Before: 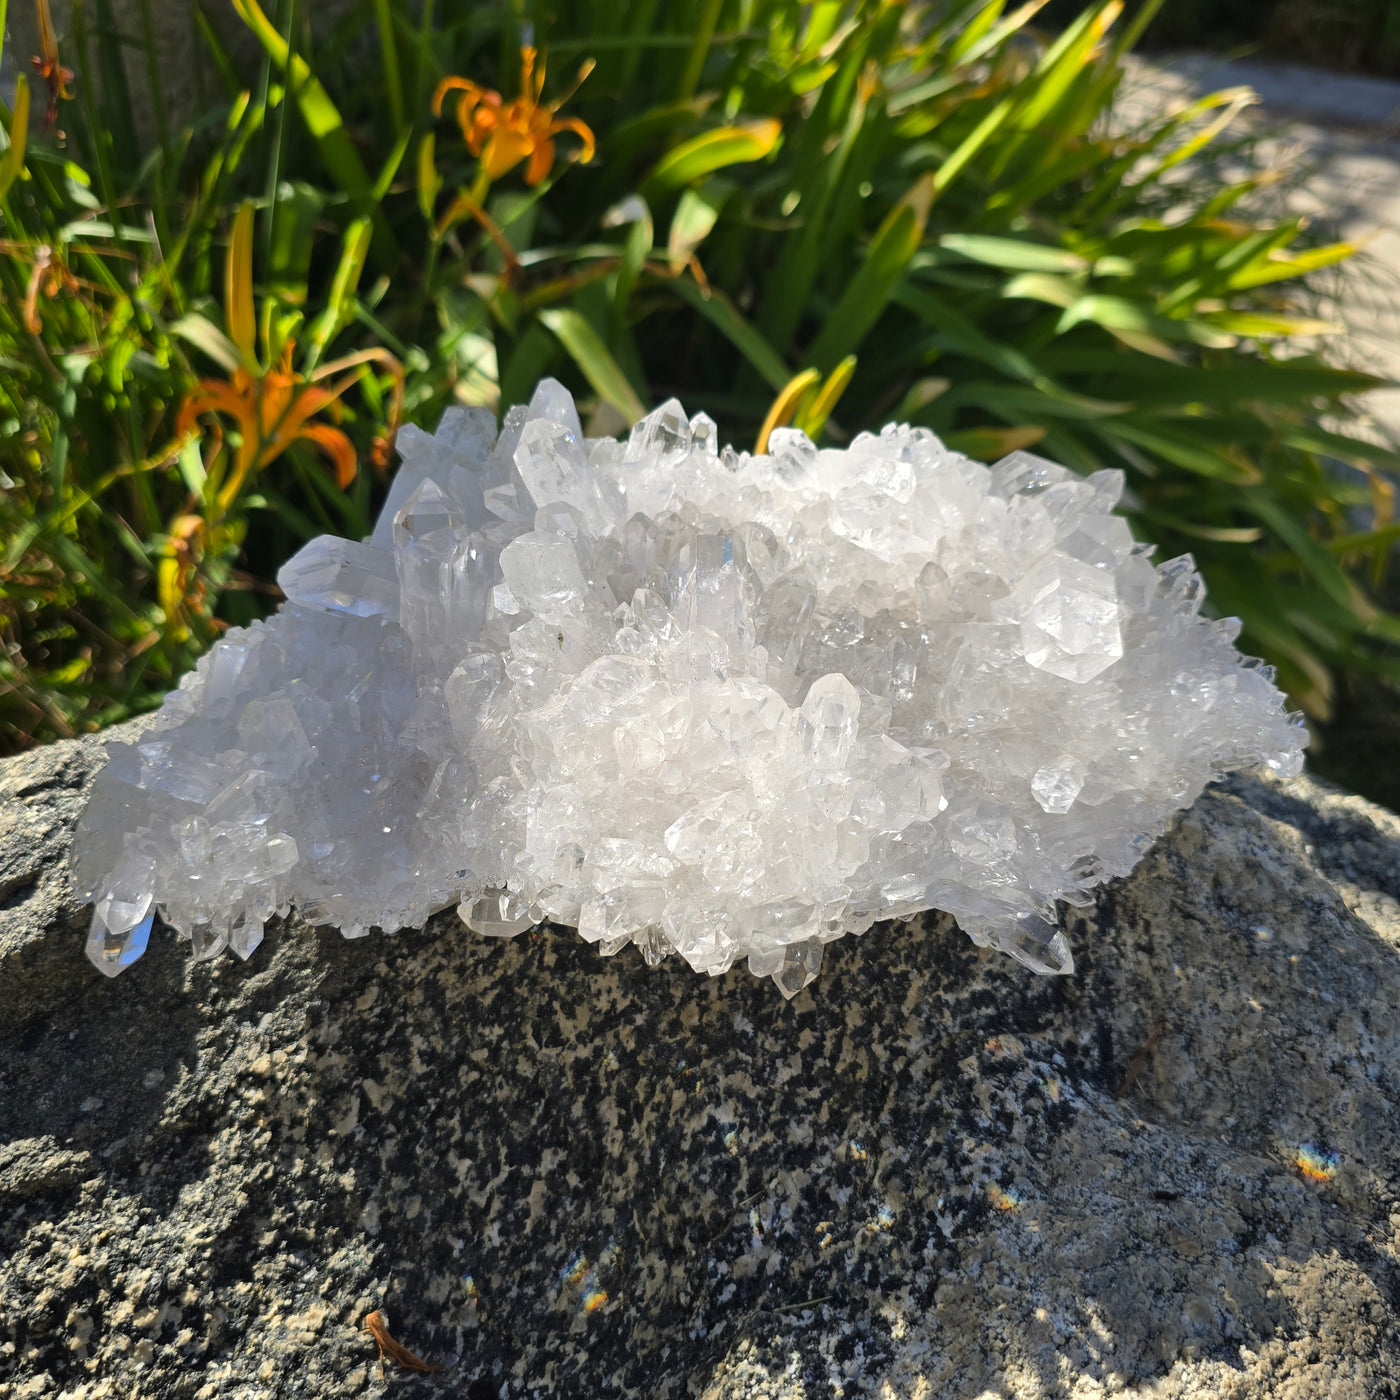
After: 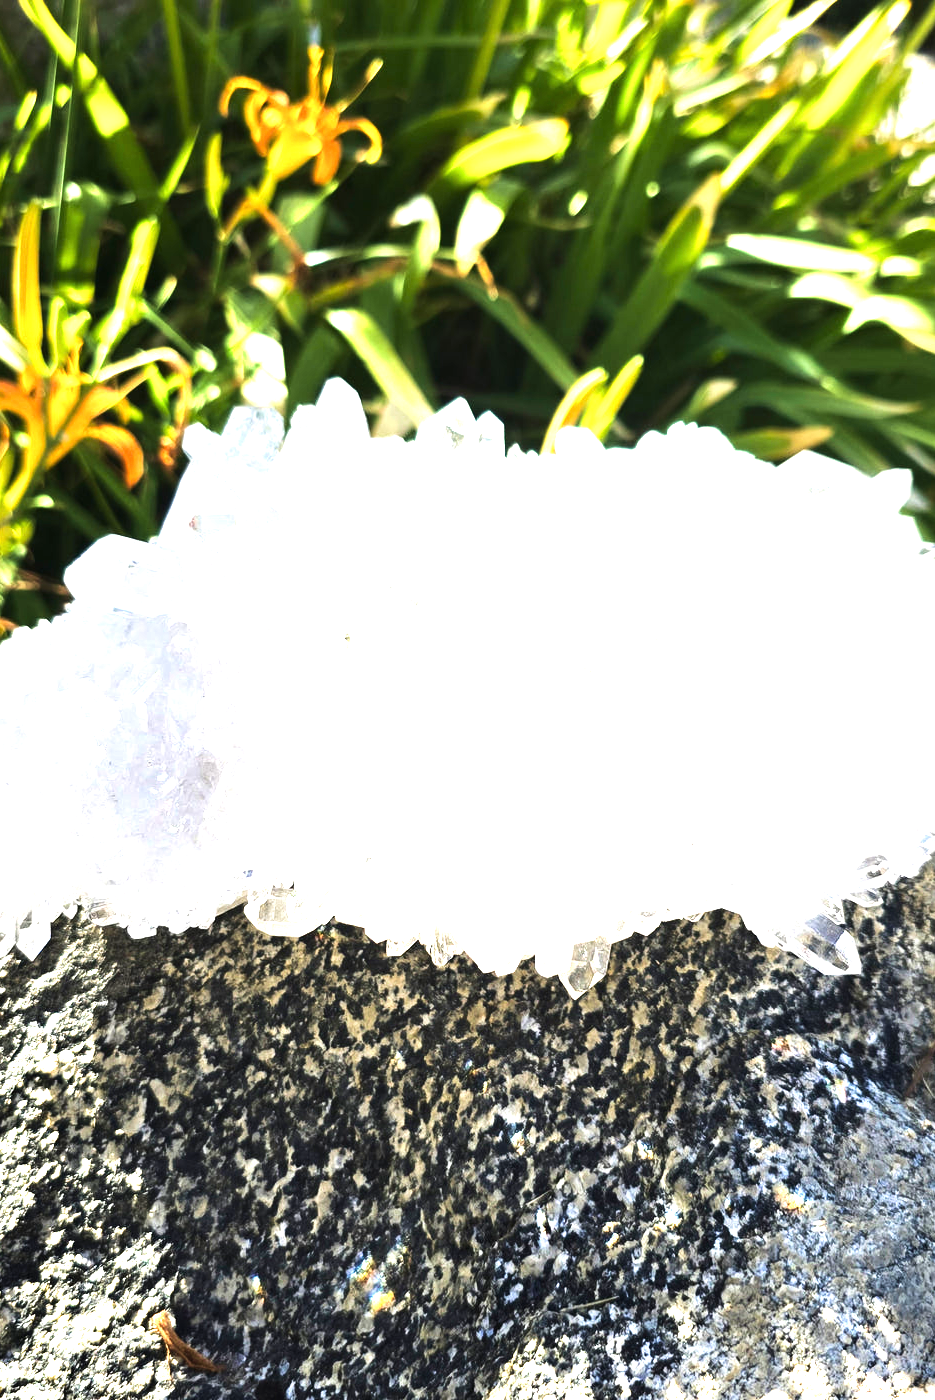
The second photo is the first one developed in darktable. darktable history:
velvia: on, module defaults
exposure: black level correction 0, exposure 1.41 EV, compensate highlight preservation false
crop and rotate: left 15.273%, right 17.886%
tone equalizer: -8 EV -1.05 EV, -7 EV -1.03 EV, -6 EV -0.875 EV, -5 EV -0.616 EV, -3 EV 0.579 EV, -2 EV 0.896 EV, -1 EV 0.997 EV, +0 EV 1.07 EV, edges refinement/feathering 500, mask exposure compensation -1.57 EV, preserve details guided filter
